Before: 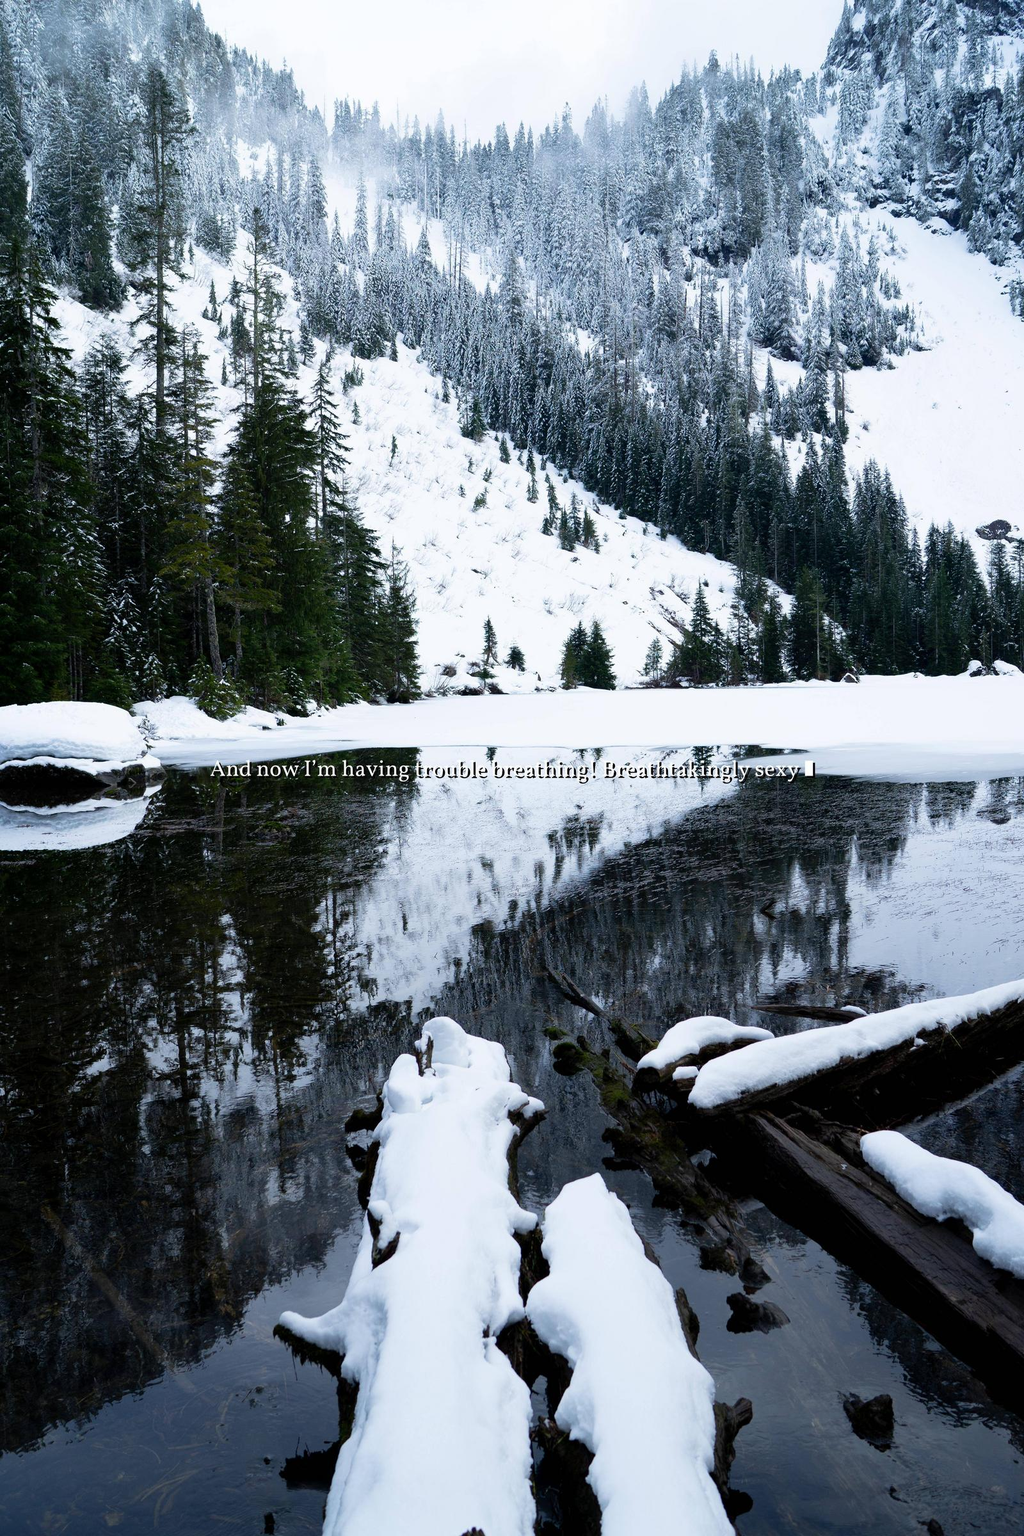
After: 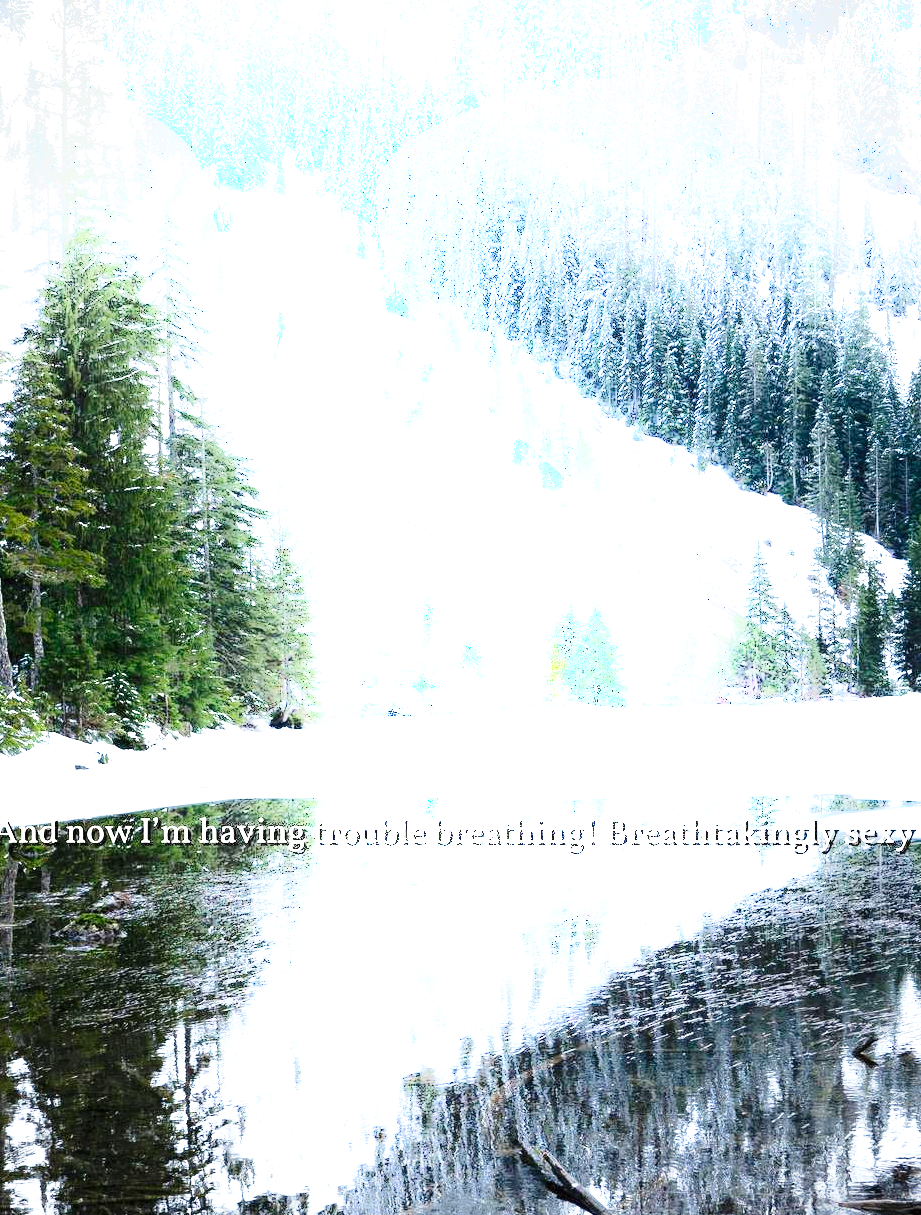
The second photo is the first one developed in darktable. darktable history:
exposure: black level correction 0, exposure 2.358 EV, compensate exposure bias true, compensate highlight preservation false
tone curve: curves: ch0 [(0, 0) (0.105, 0.068) (0.195, 0.162) (0.283, 0.283) (0.384, 0.404) (0.485, 0.531) (0.638, 0.681) (0.795, 0.879) (1, 0.977)]; ch1 [(0, 0) (0.161, 0.092) (0.35, 0.33) (0.379, 0.401) (0.456, 0.469) (0.498, 0.503) (0.531, 0.537) (0.596, 0.621) (0.635, 0.671) (1, 1)]; ch2 [(0, 0) (0.371, 0.362) (0.437, 0.437) (0.483, 0.484) (0.53, 0.515) (0.56, 0.58) (0.622, 0.606) (1, 1)], preserve colors none
shadows and highlights: shadows -53.92, highlights 86.97, soften with gaussian
vignetting: fall-off radius 82.19%, brightness -0.286
crop: left 20.971%, top 15.428%, right 21.448%, bottom 33.911%
